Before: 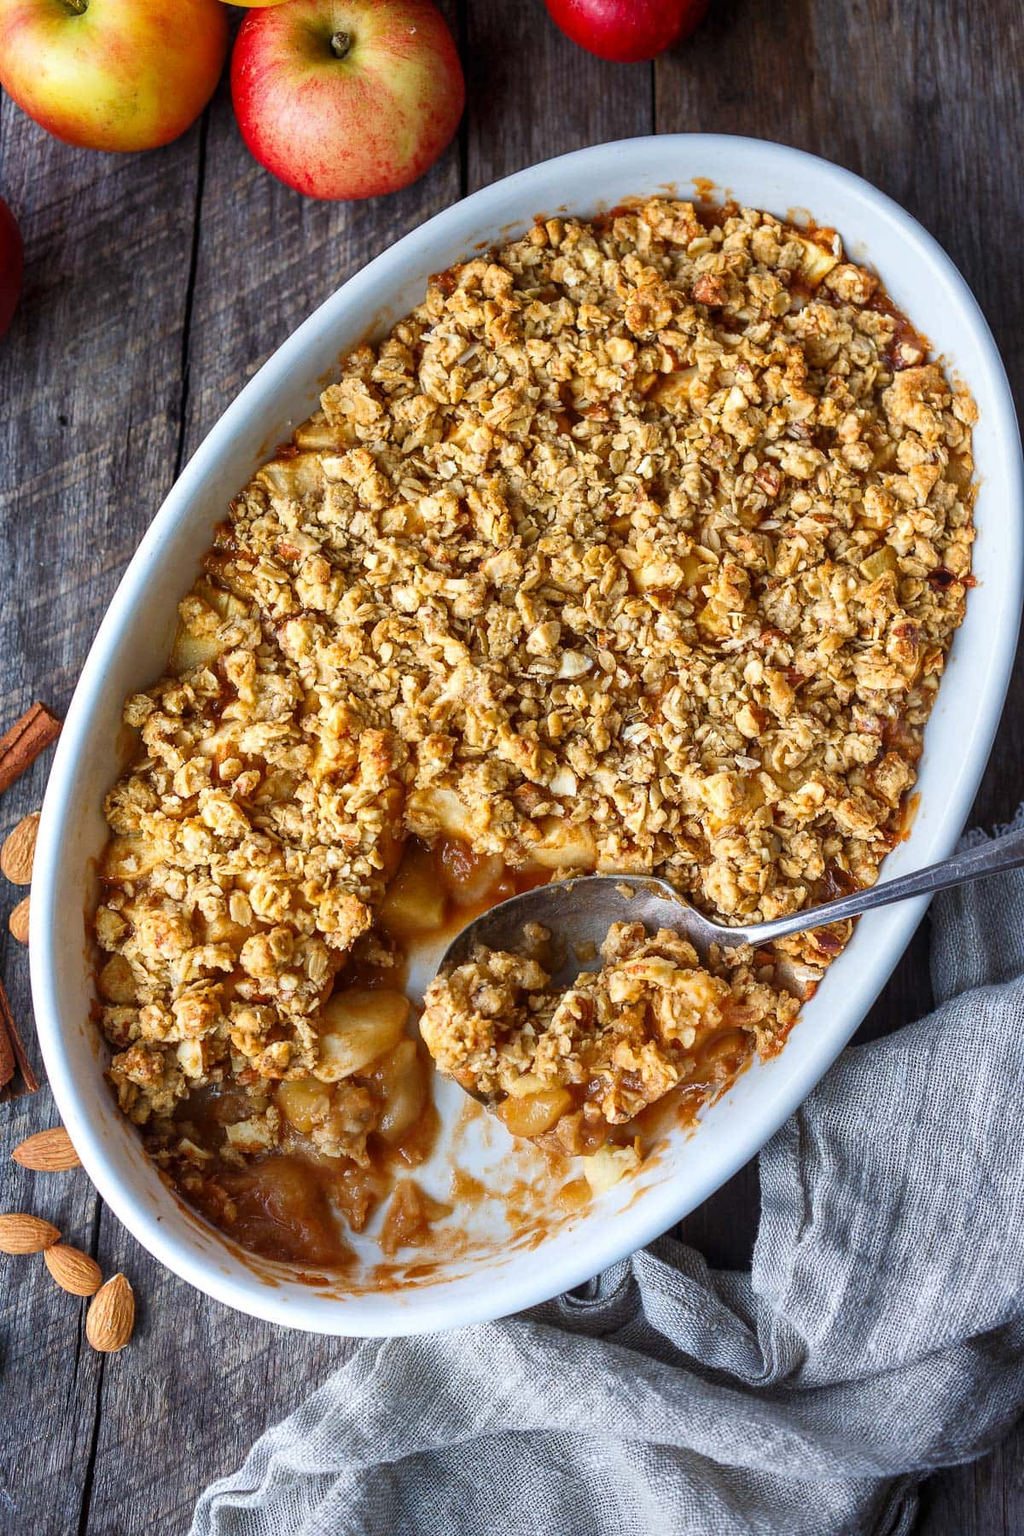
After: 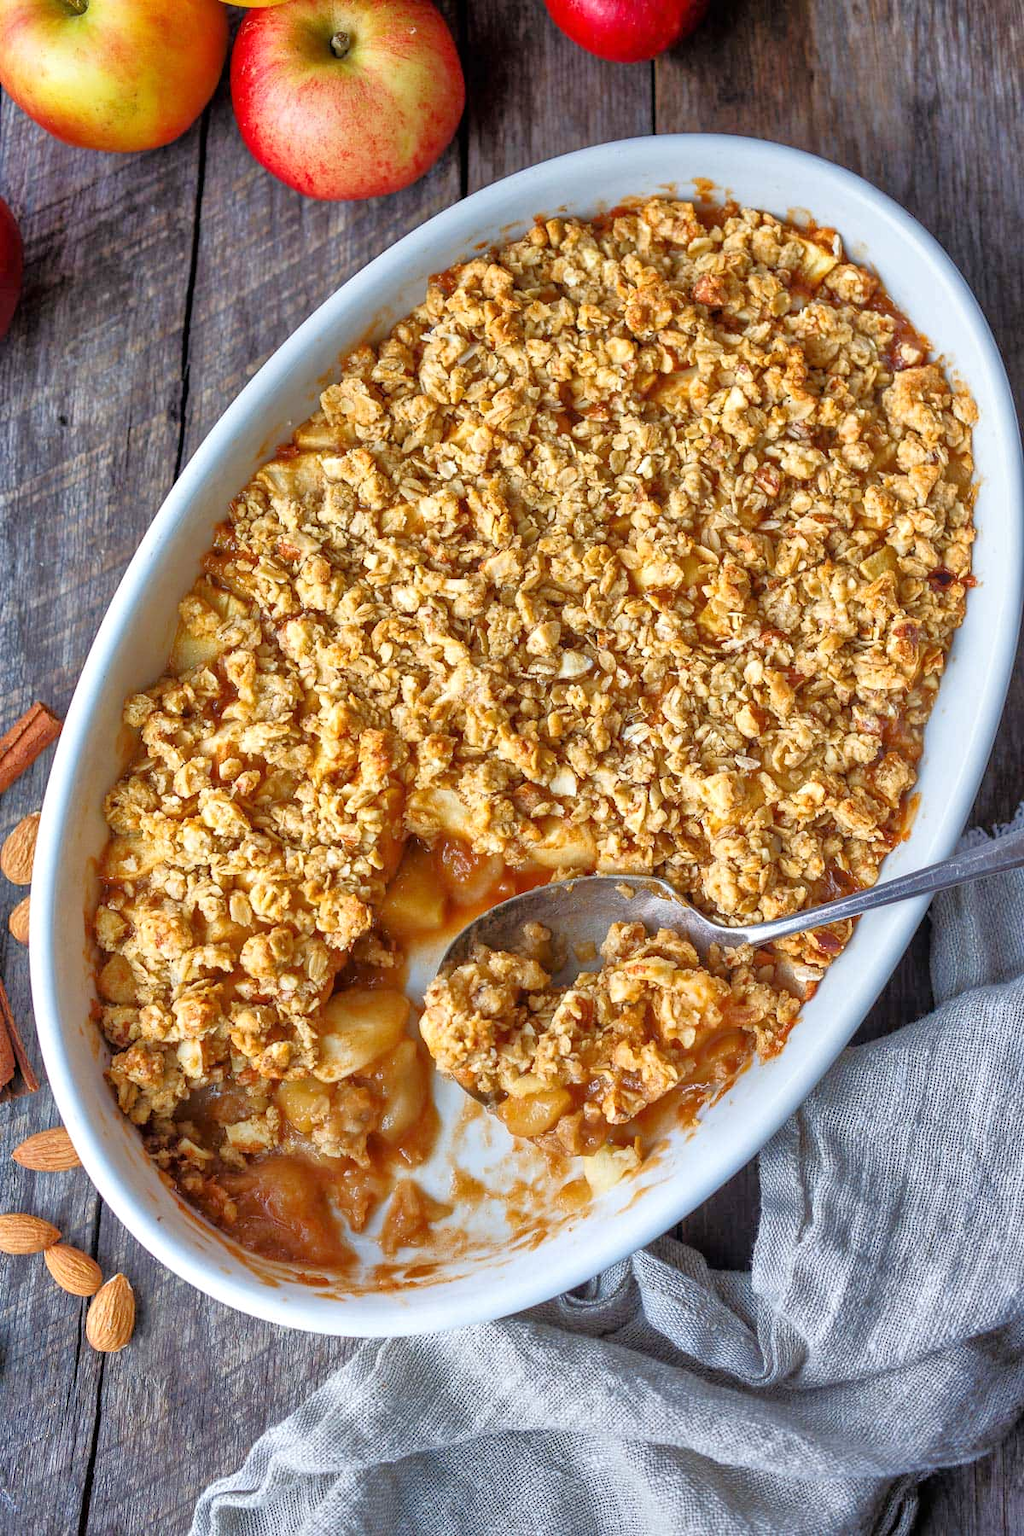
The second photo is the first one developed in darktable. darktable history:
tone equalizer: -7 EV 0.14 EV, -6 EV 0.587 EV, -5 EV 1.16 EV, -4 EV 1.32 EV, -3 EV 1.15 EV, -2 EV 0.6 EV, -1 EV 0.162 EV
